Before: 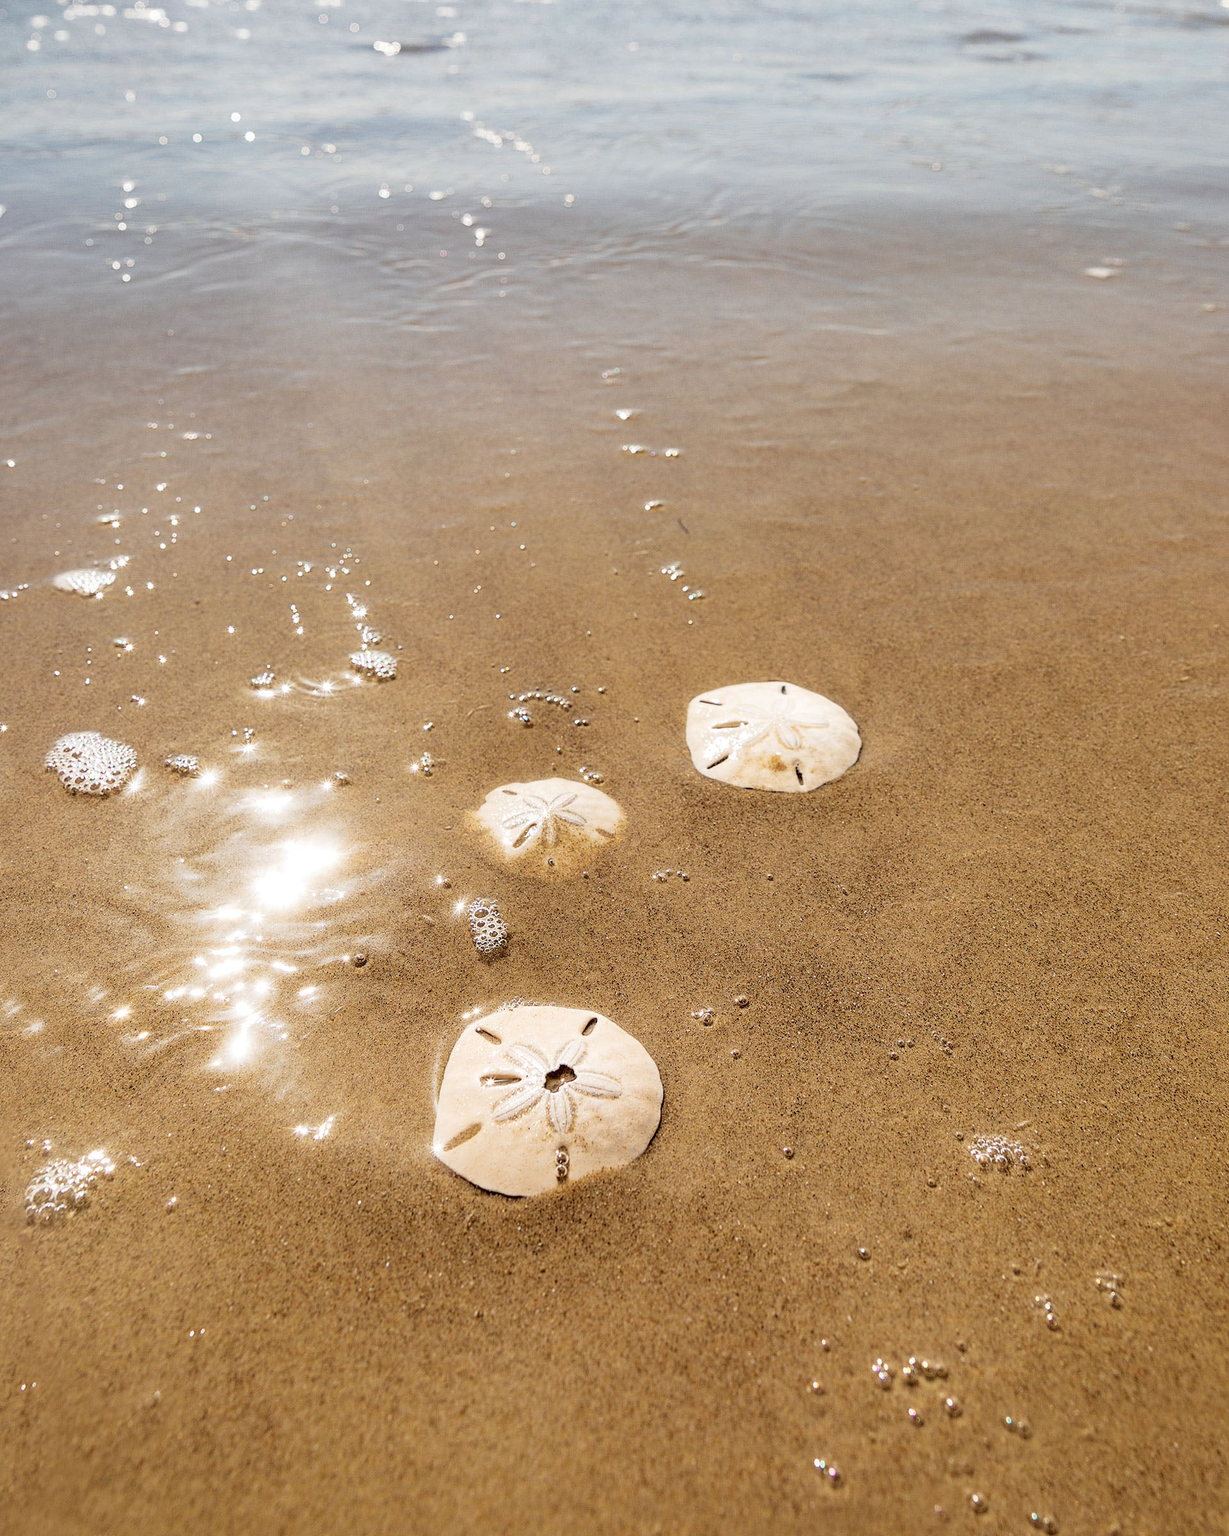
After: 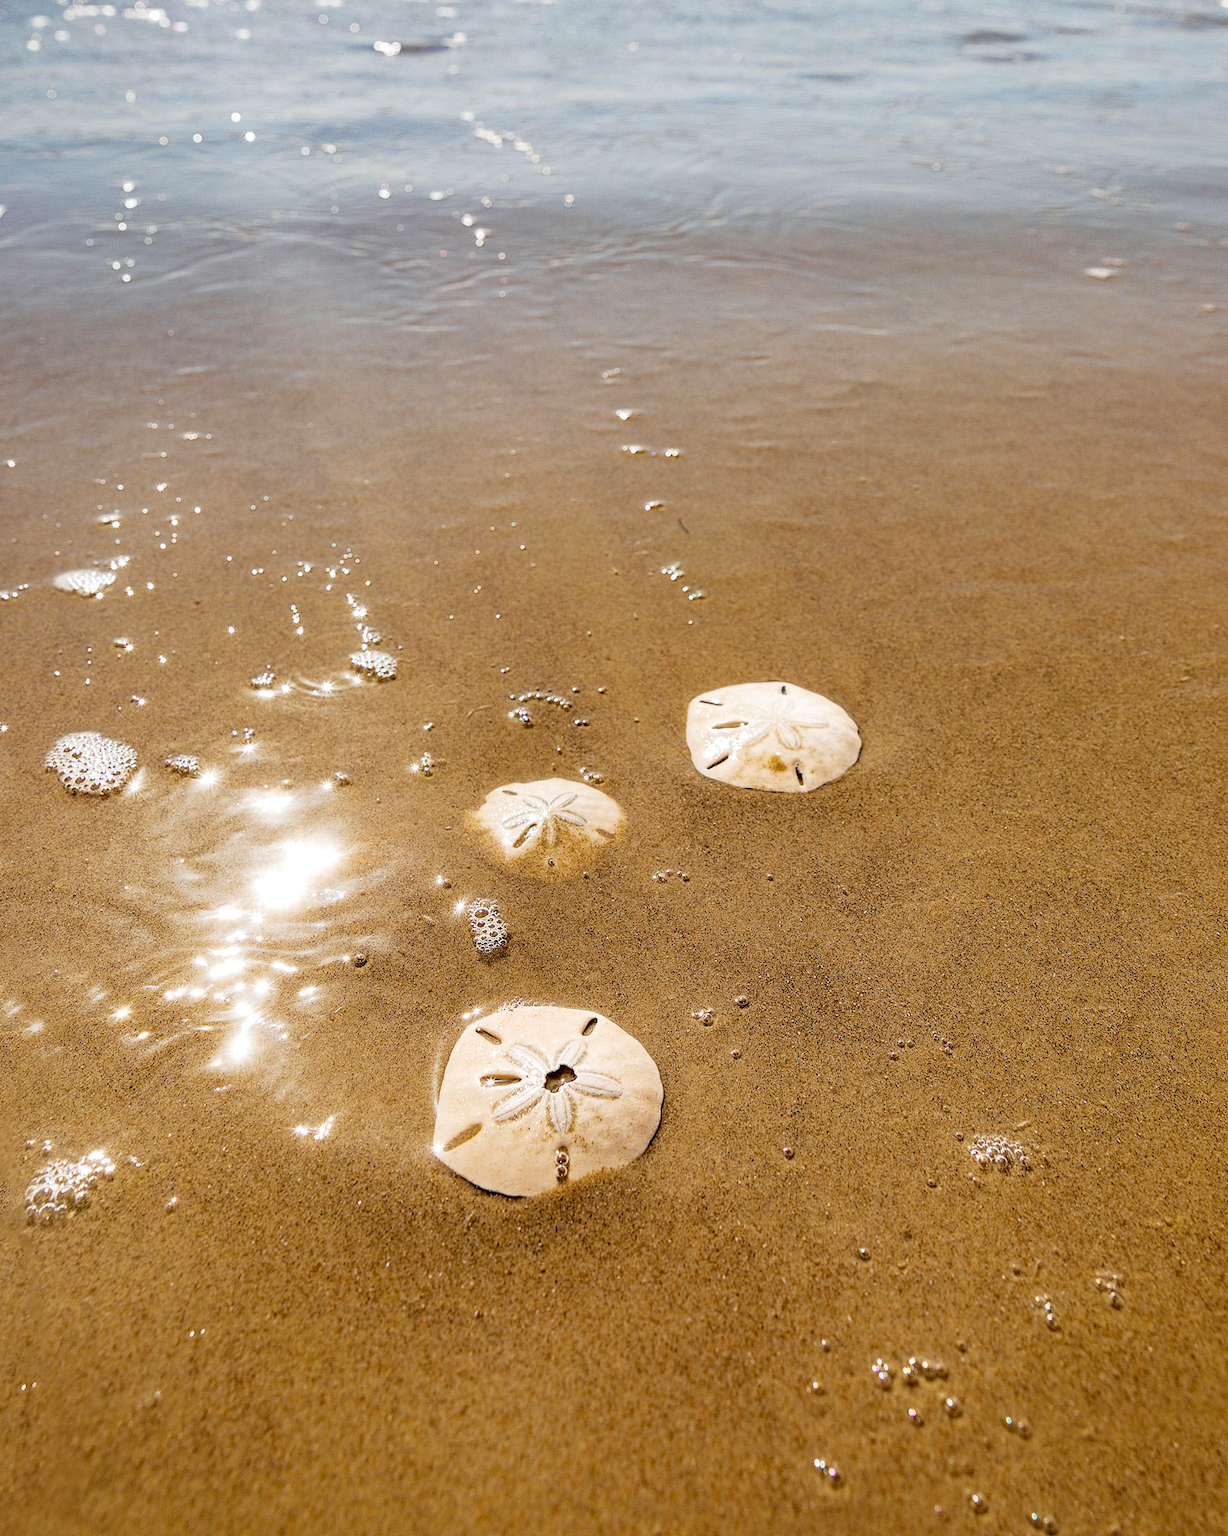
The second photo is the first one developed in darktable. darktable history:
color balance rgb: perceptual saturation grading › global saturation 8.89%, saturation formula JzAzBz (2021)
haze removal: compatibility mode true, adaptive false
